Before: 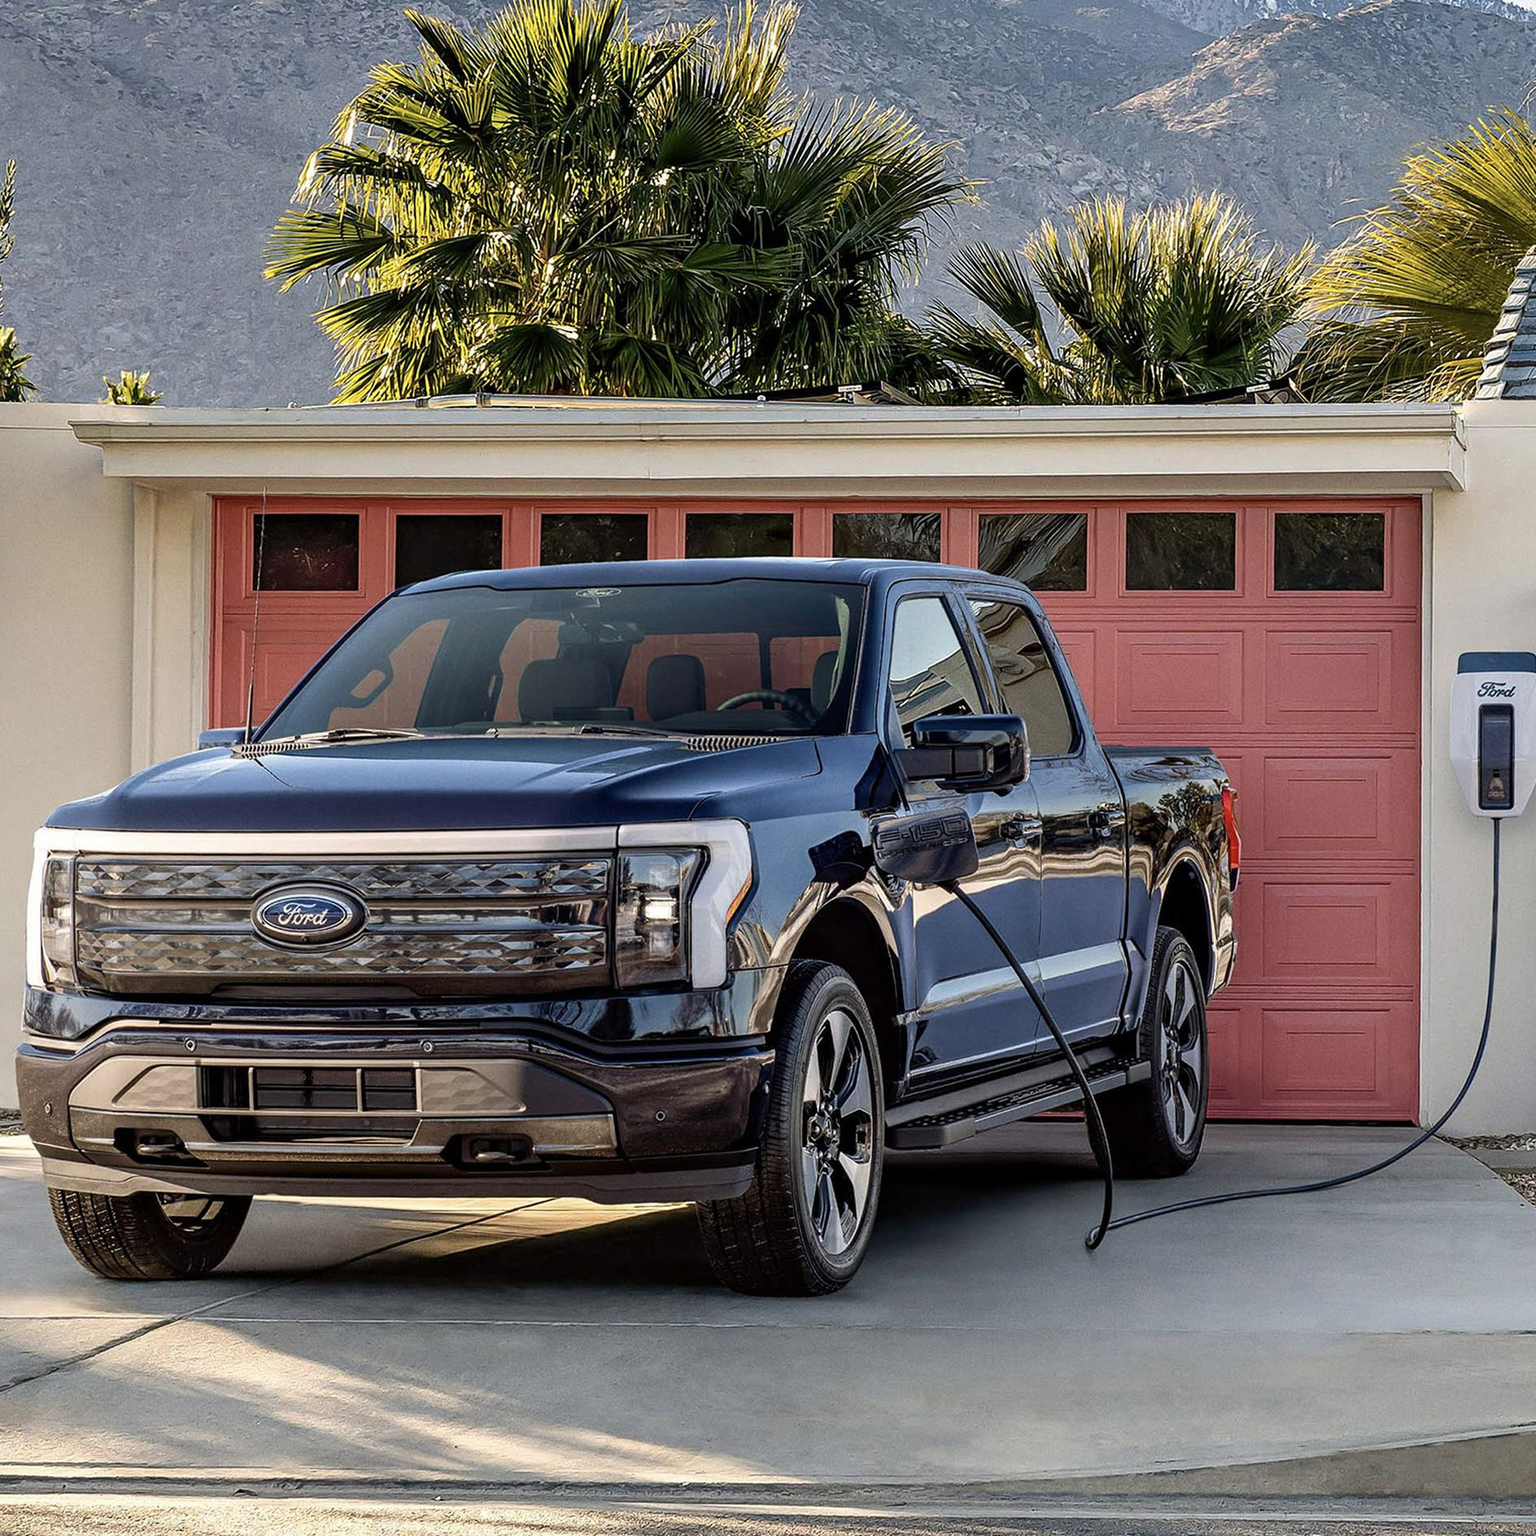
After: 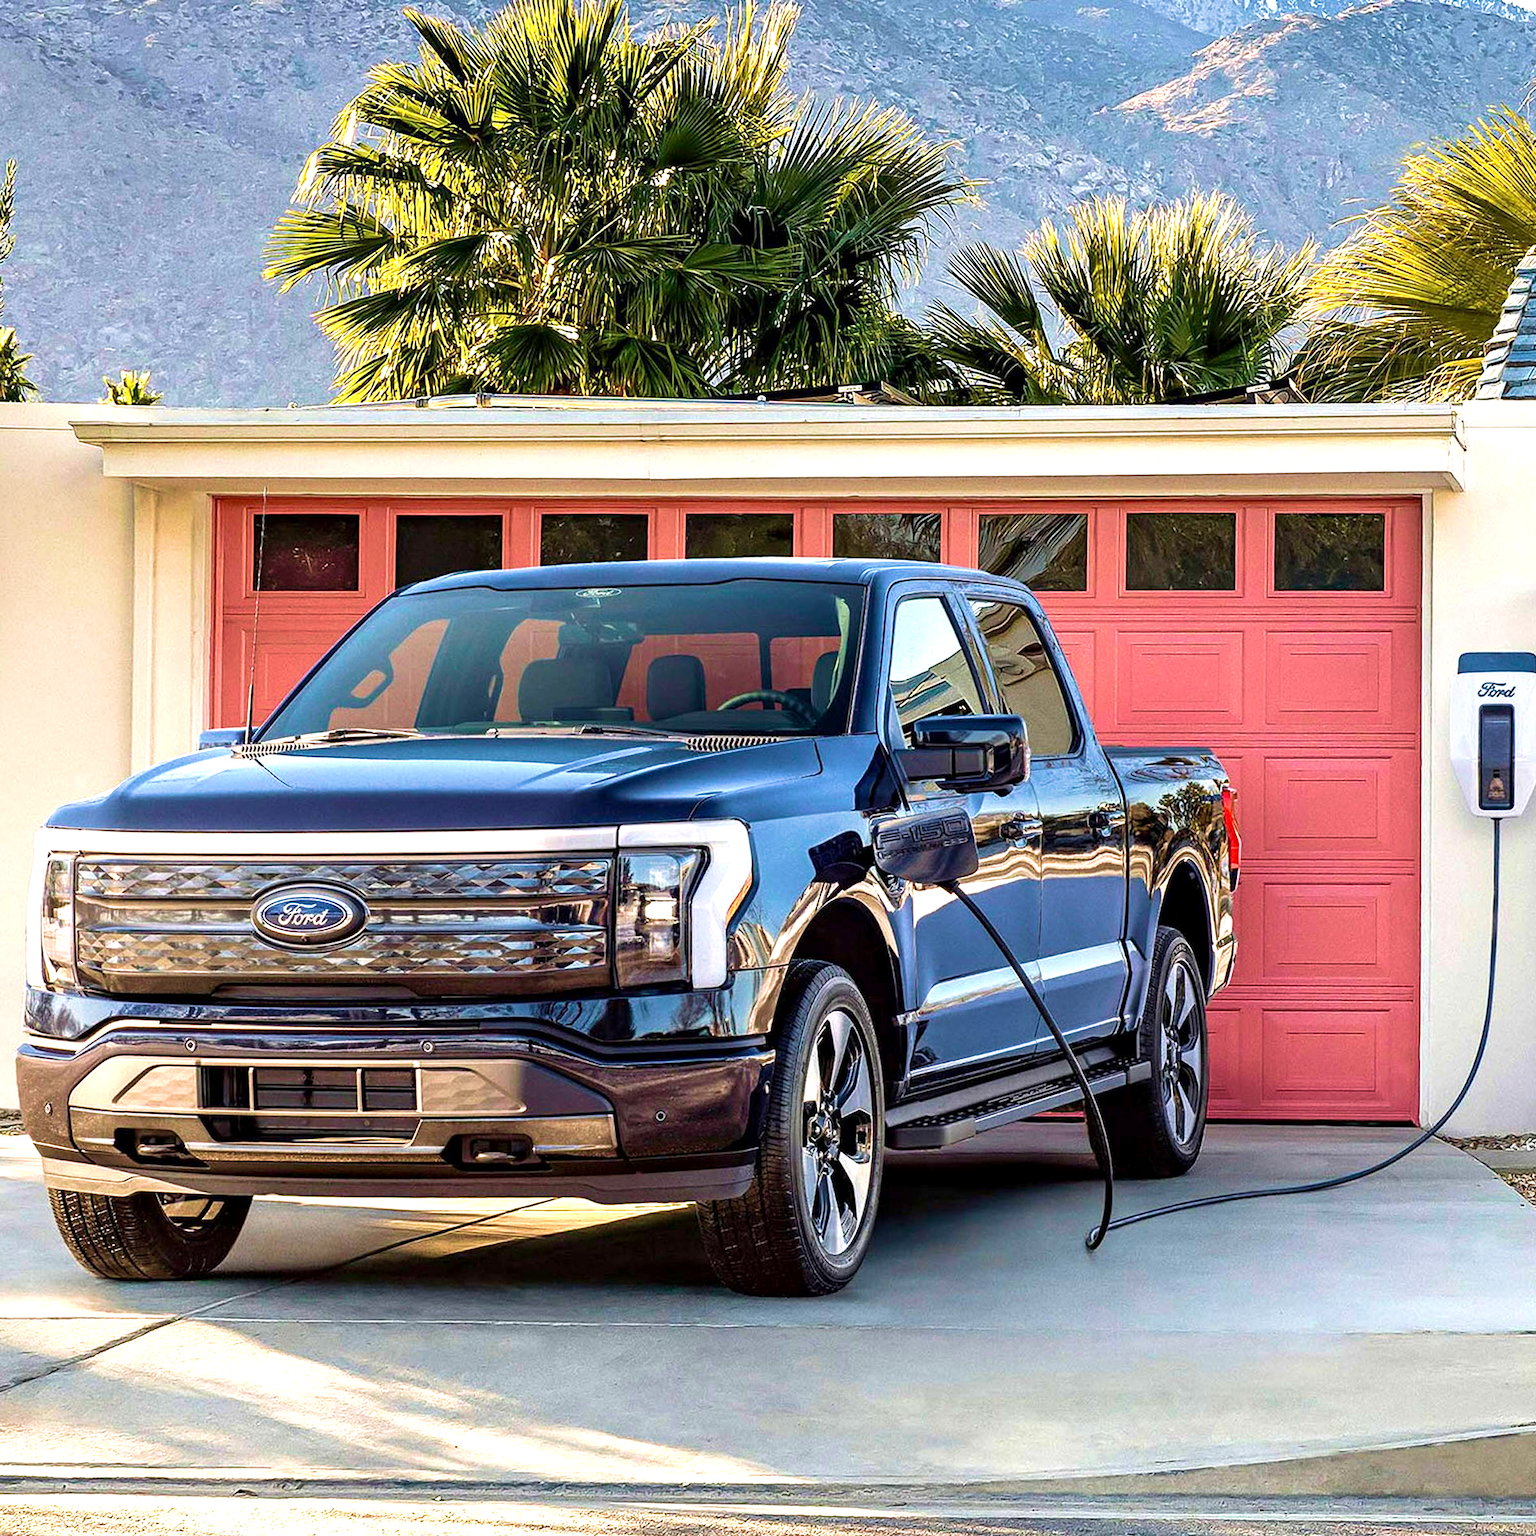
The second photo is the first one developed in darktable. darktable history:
tone equalizer: on, module defaults
white balance: emerald 1
exposure: black level correction 0.001, exposure 0.955 EV, compensate exposure bias true, compensate highlight preservation false
velvia: strength 56%
